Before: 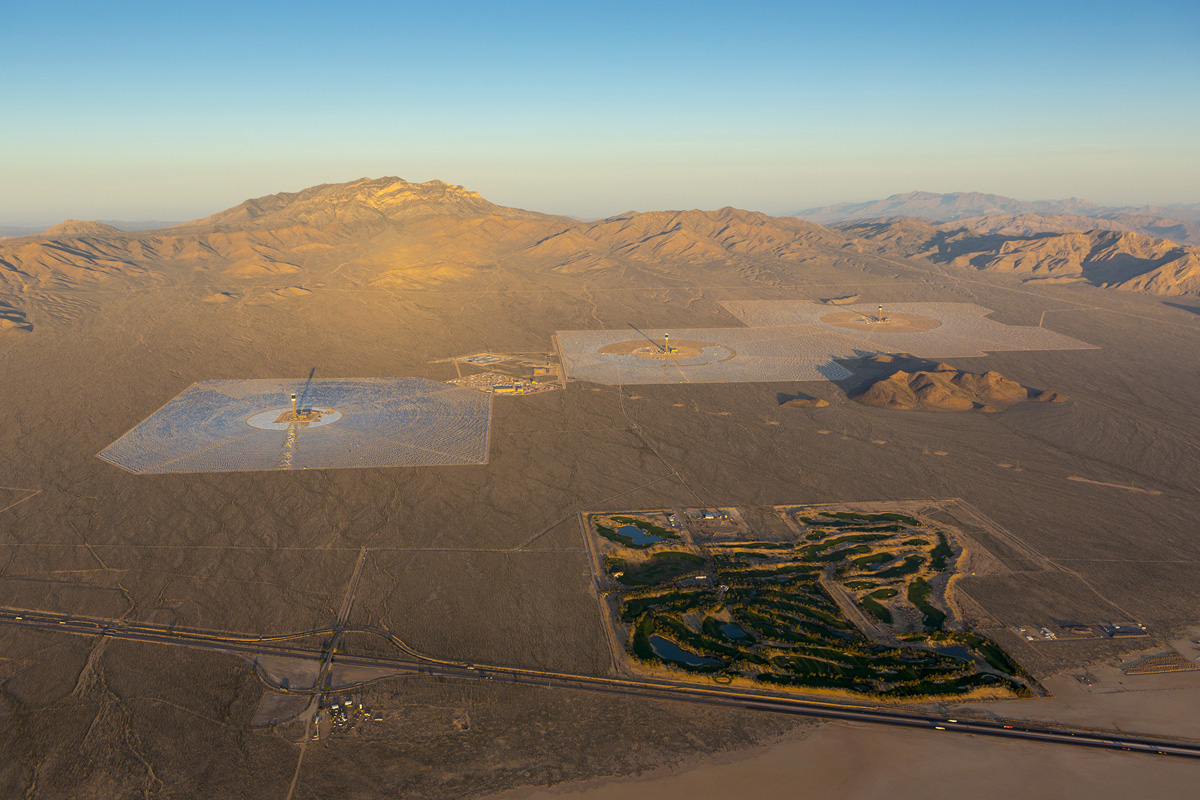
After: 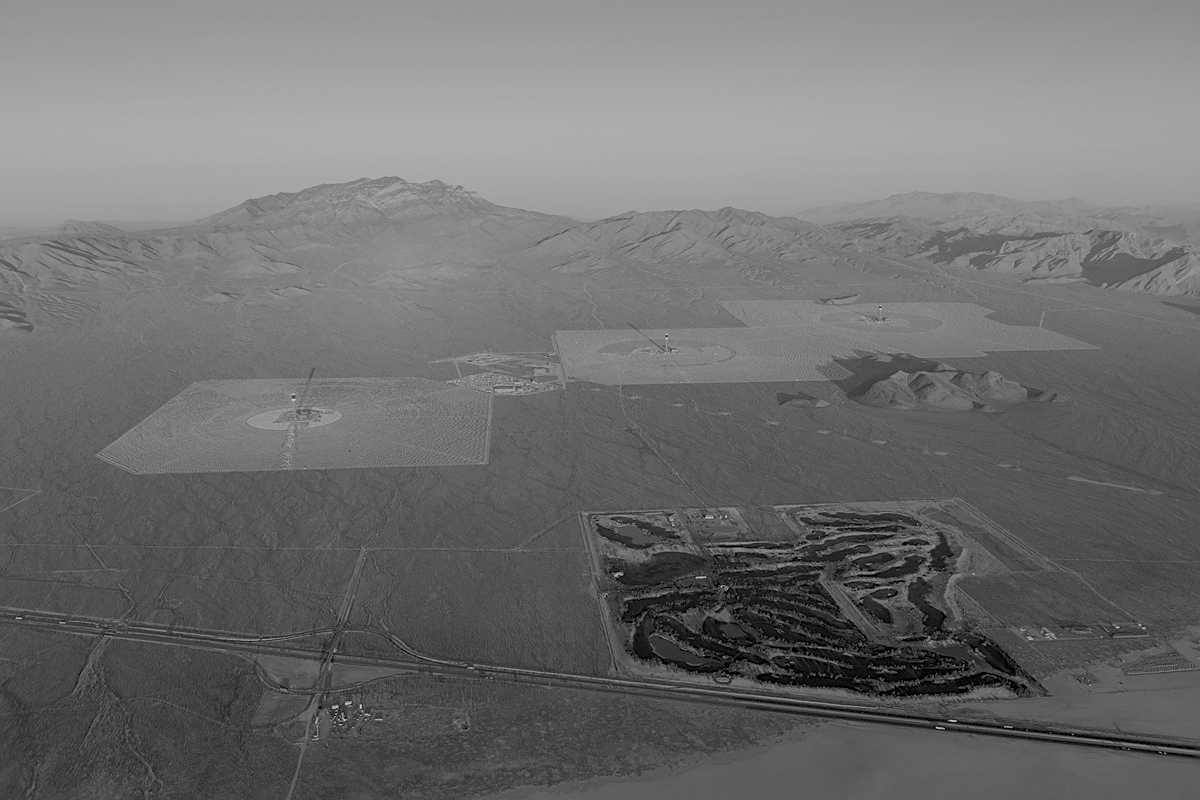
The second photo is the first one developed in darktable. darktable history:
color calibration: output gray [0.21, 0.42, 0.37, 0], gray › normalize channels true, illuminant same as pipeline (D50), adaptation XYZ, x 0.346, y 0.359, gamut compression 0
sharpen: radius 1.864, amount 0.398, threshold 1.271
color balance rgb: shadows lift › chroma 1%, shadows lift › hue 113°, highlights gain › chroma 0.2%, highlights gain › hue 333°, perceptual saturation grading › global saturation 20%, perceptual saturation grading › highlights -50%, perceptual saturation grading › shadows 25%, contrast -30%
